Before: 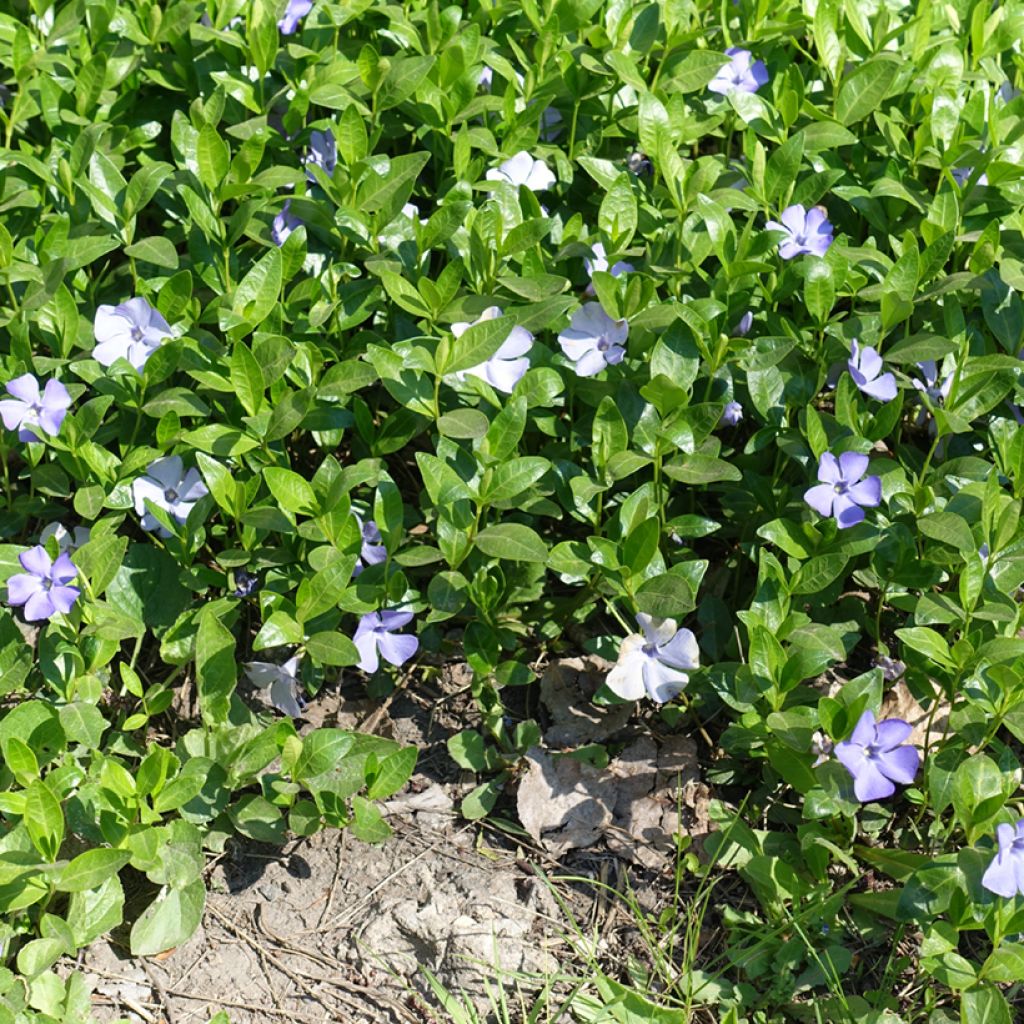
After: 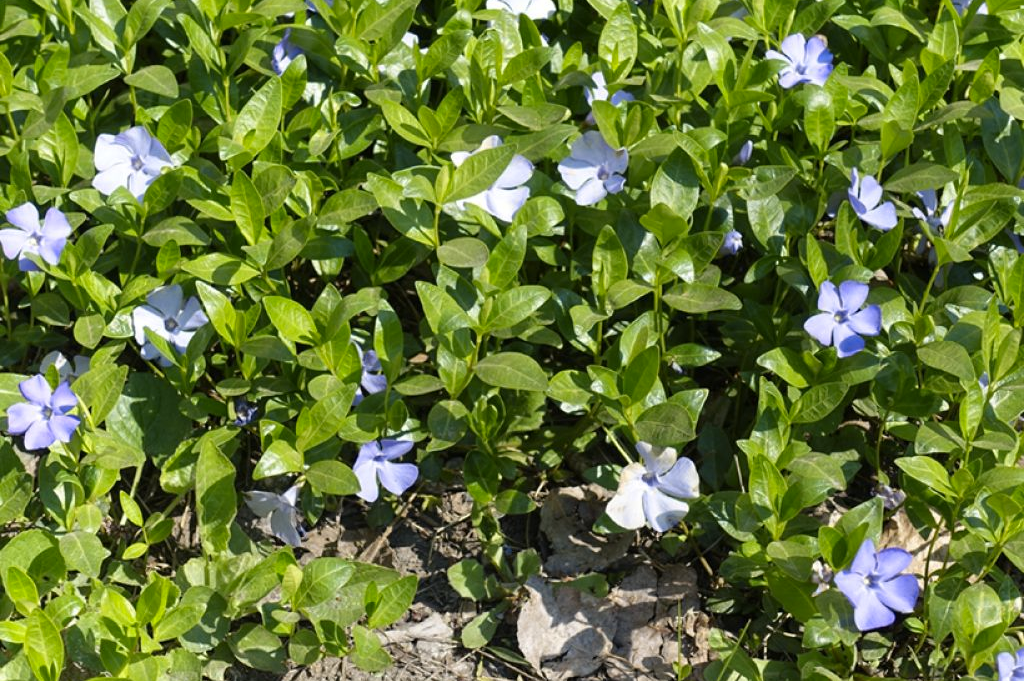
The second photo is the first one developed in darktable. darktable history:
crop: top 16.727%, bottom 16.727%
color contrast: green-magenta contrast 0.8, blue-yellow contrast 1.1, unbound 0
